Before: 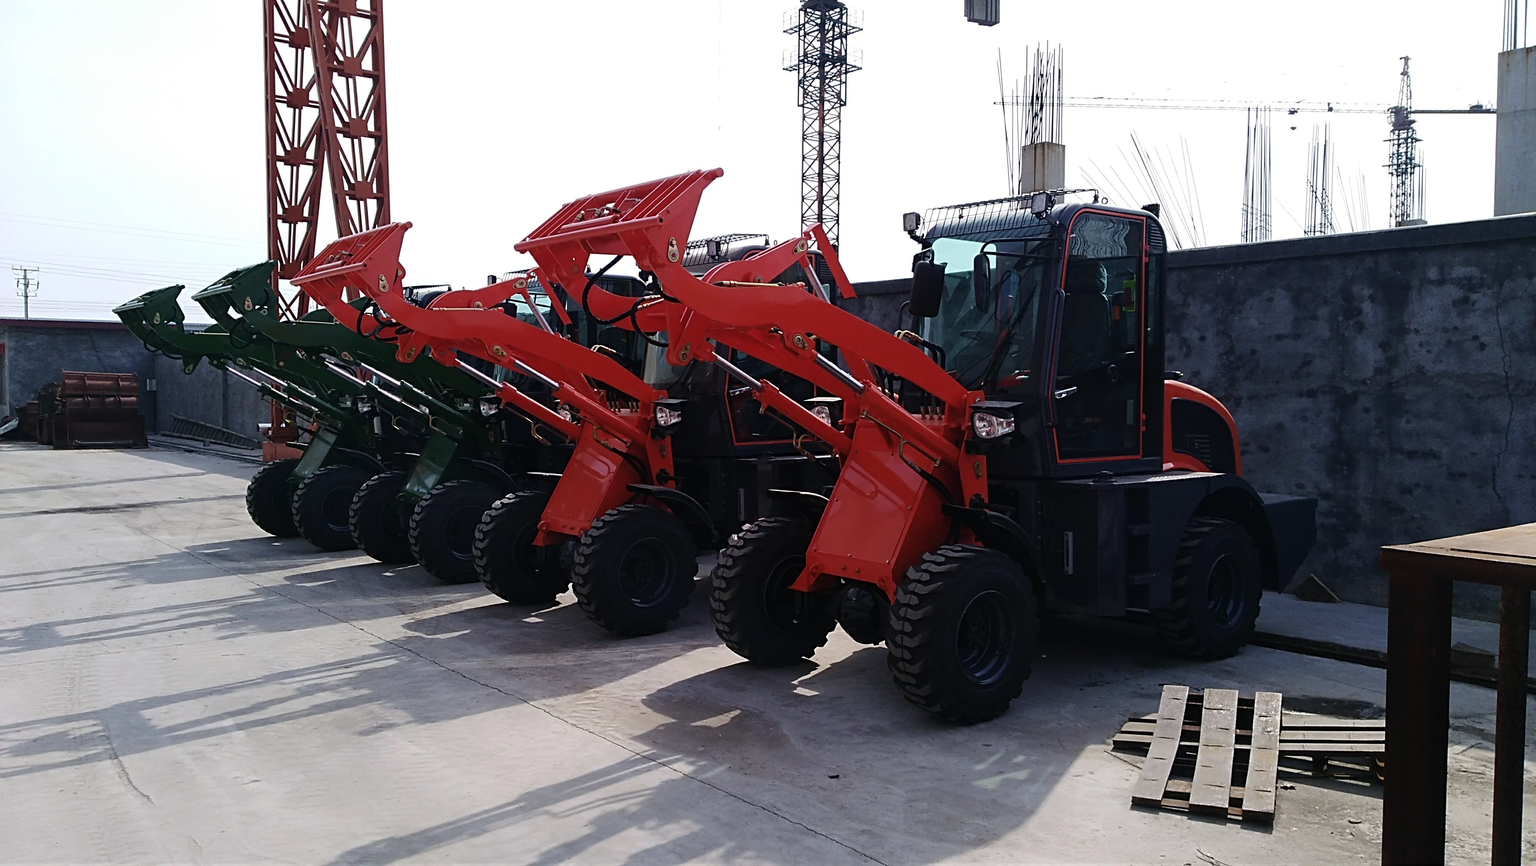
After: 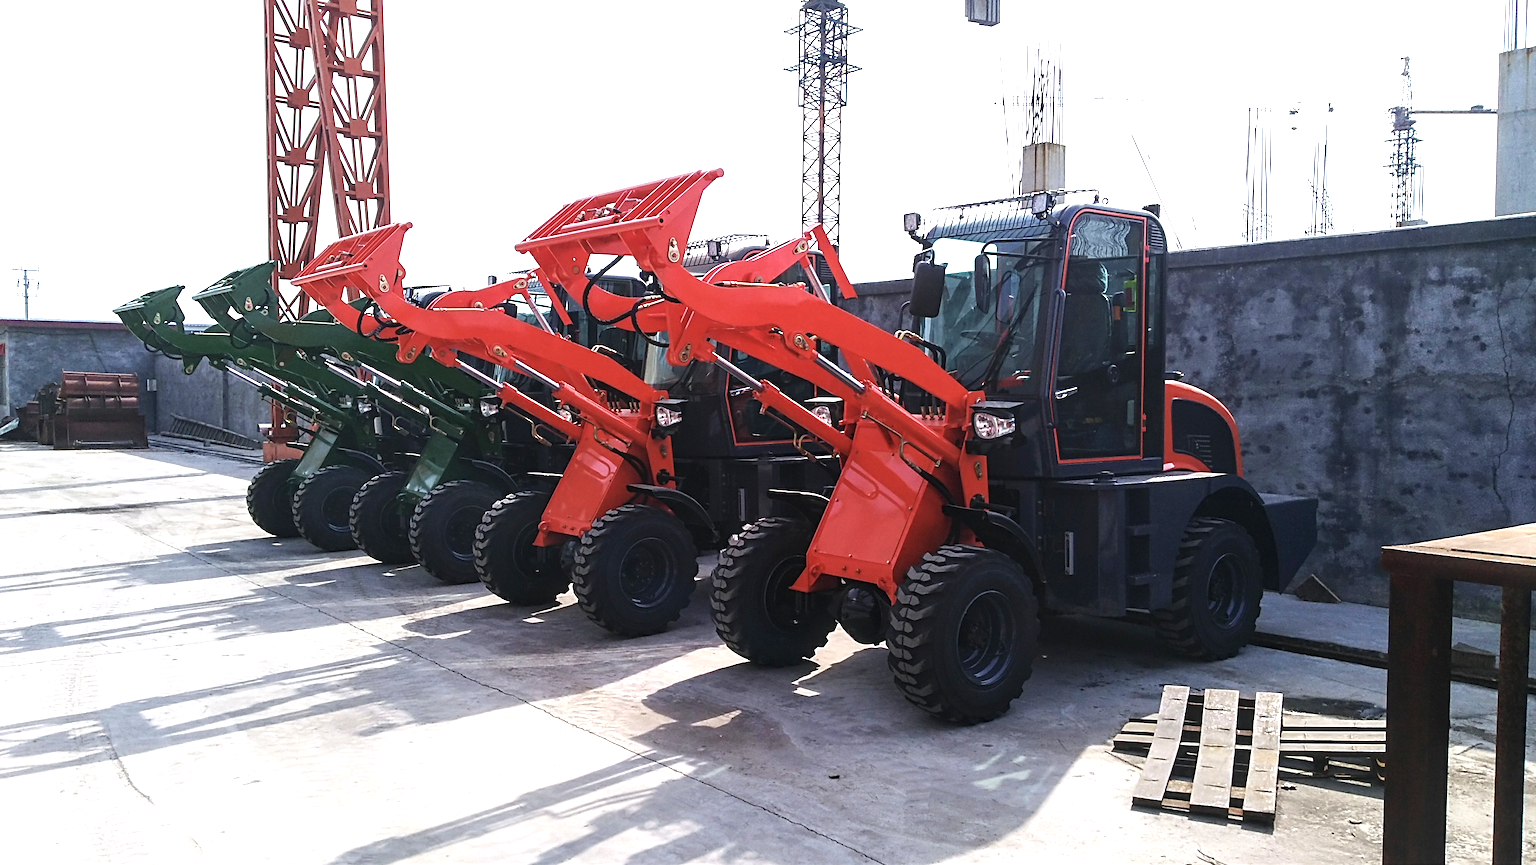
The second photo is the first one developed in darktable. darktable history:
local contrast: on, module defaults
exposure: exposure 1.089 EV, compensate highlight preservation false
